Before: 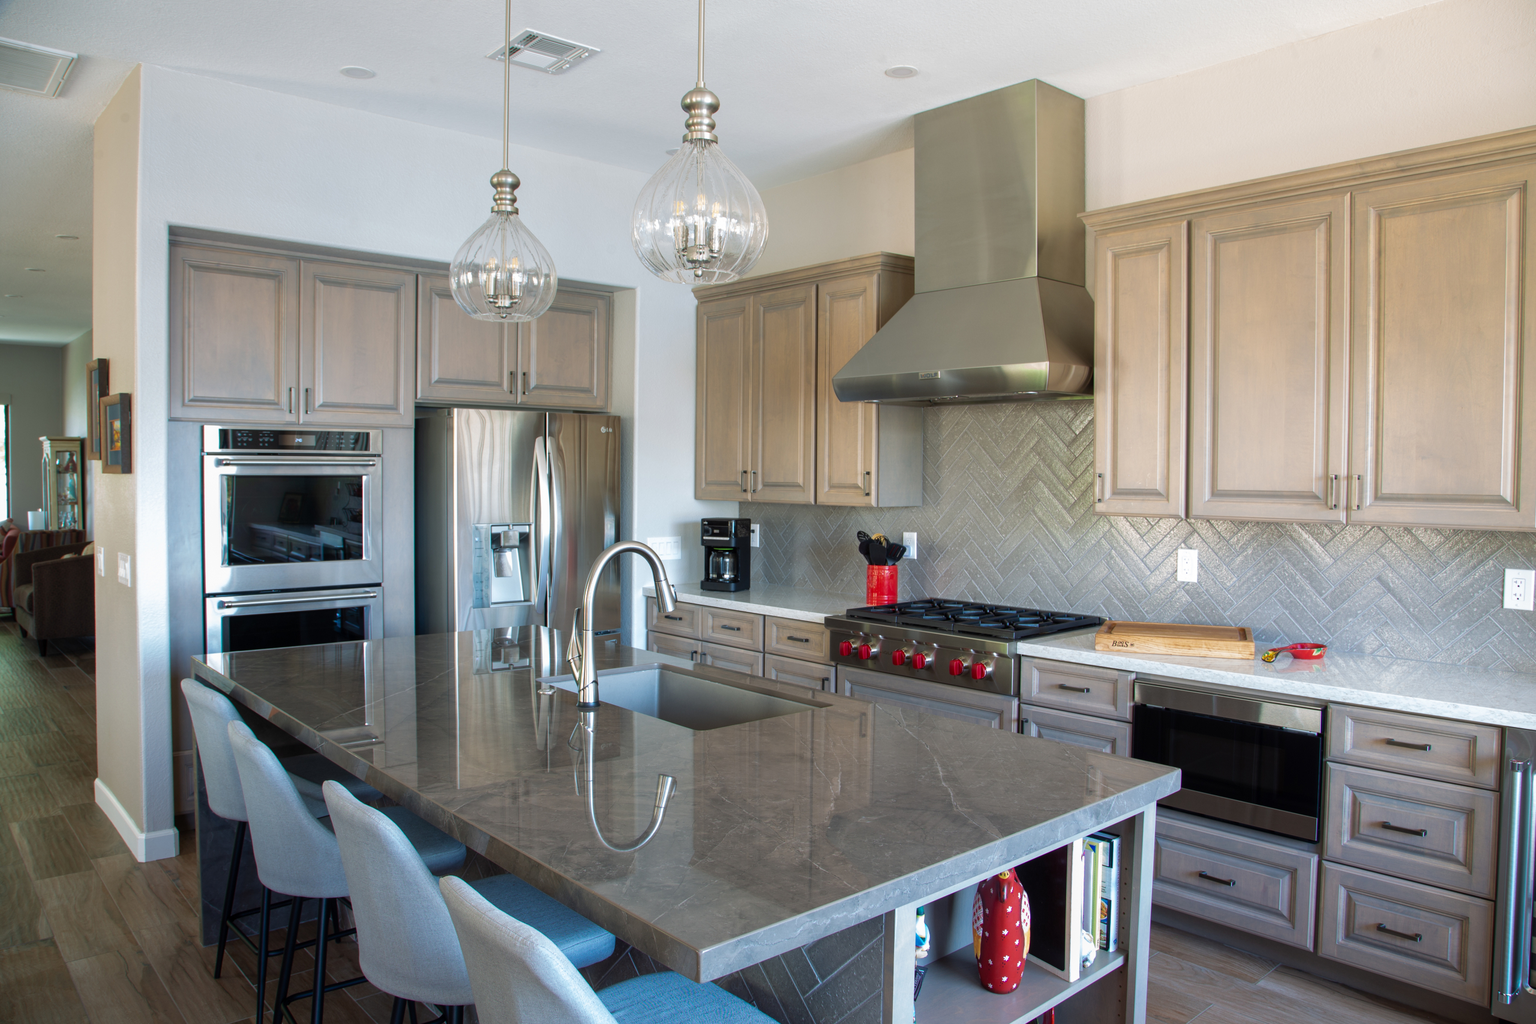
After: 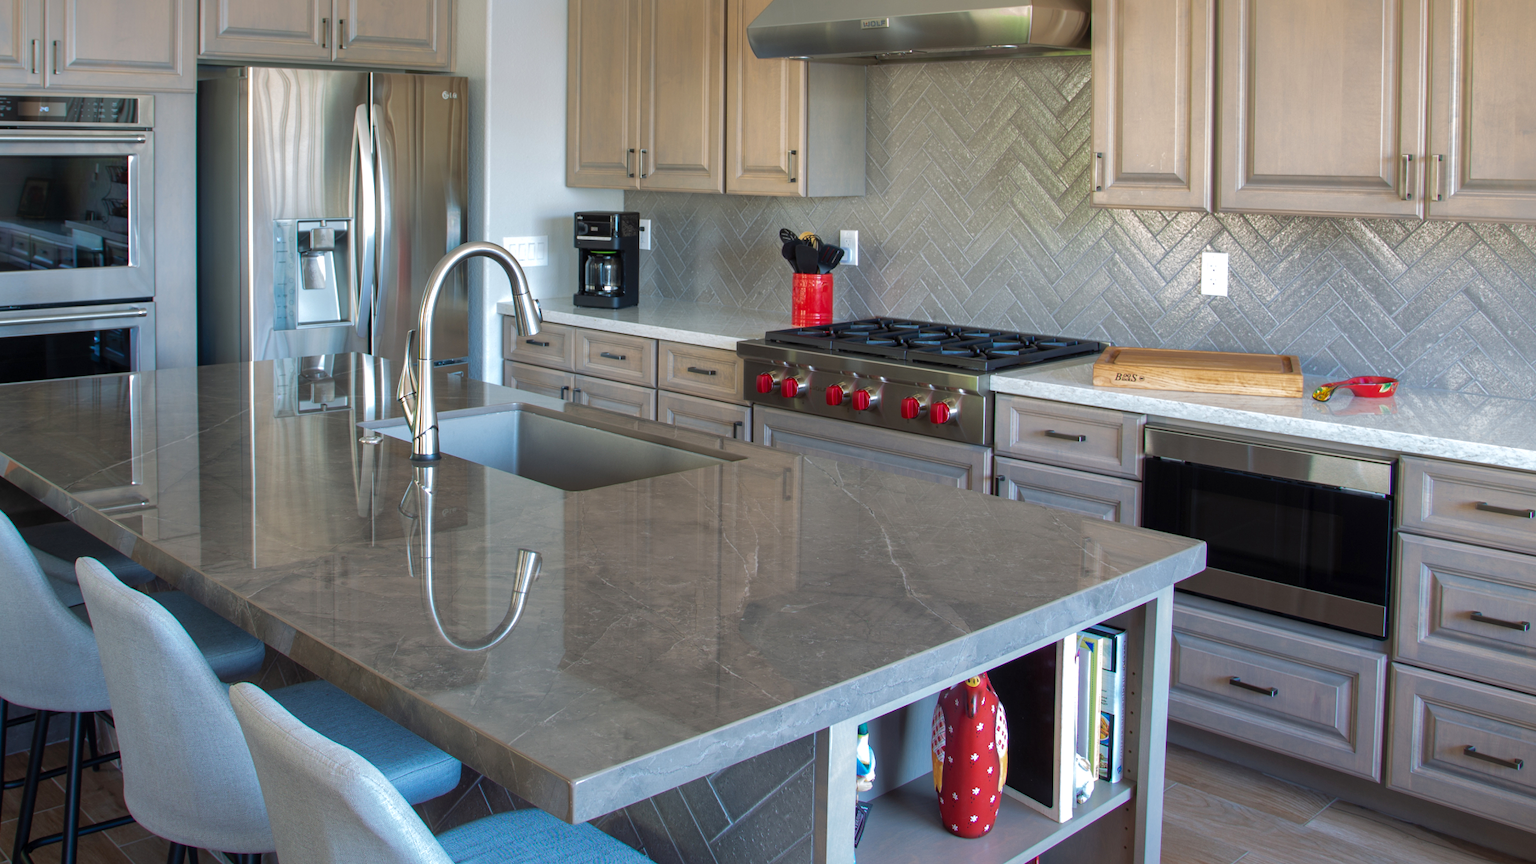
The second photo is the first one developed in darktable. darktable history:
tone equalizer: on, module defaults
crop and rotate: left 17.266%, top 34.941%, right 6.767%, bottom 0.92%
exposure: exposure 0.126 EV, compensate highlight preservation false
shadows and highlights: shadows 39.88, highlights -59.85
